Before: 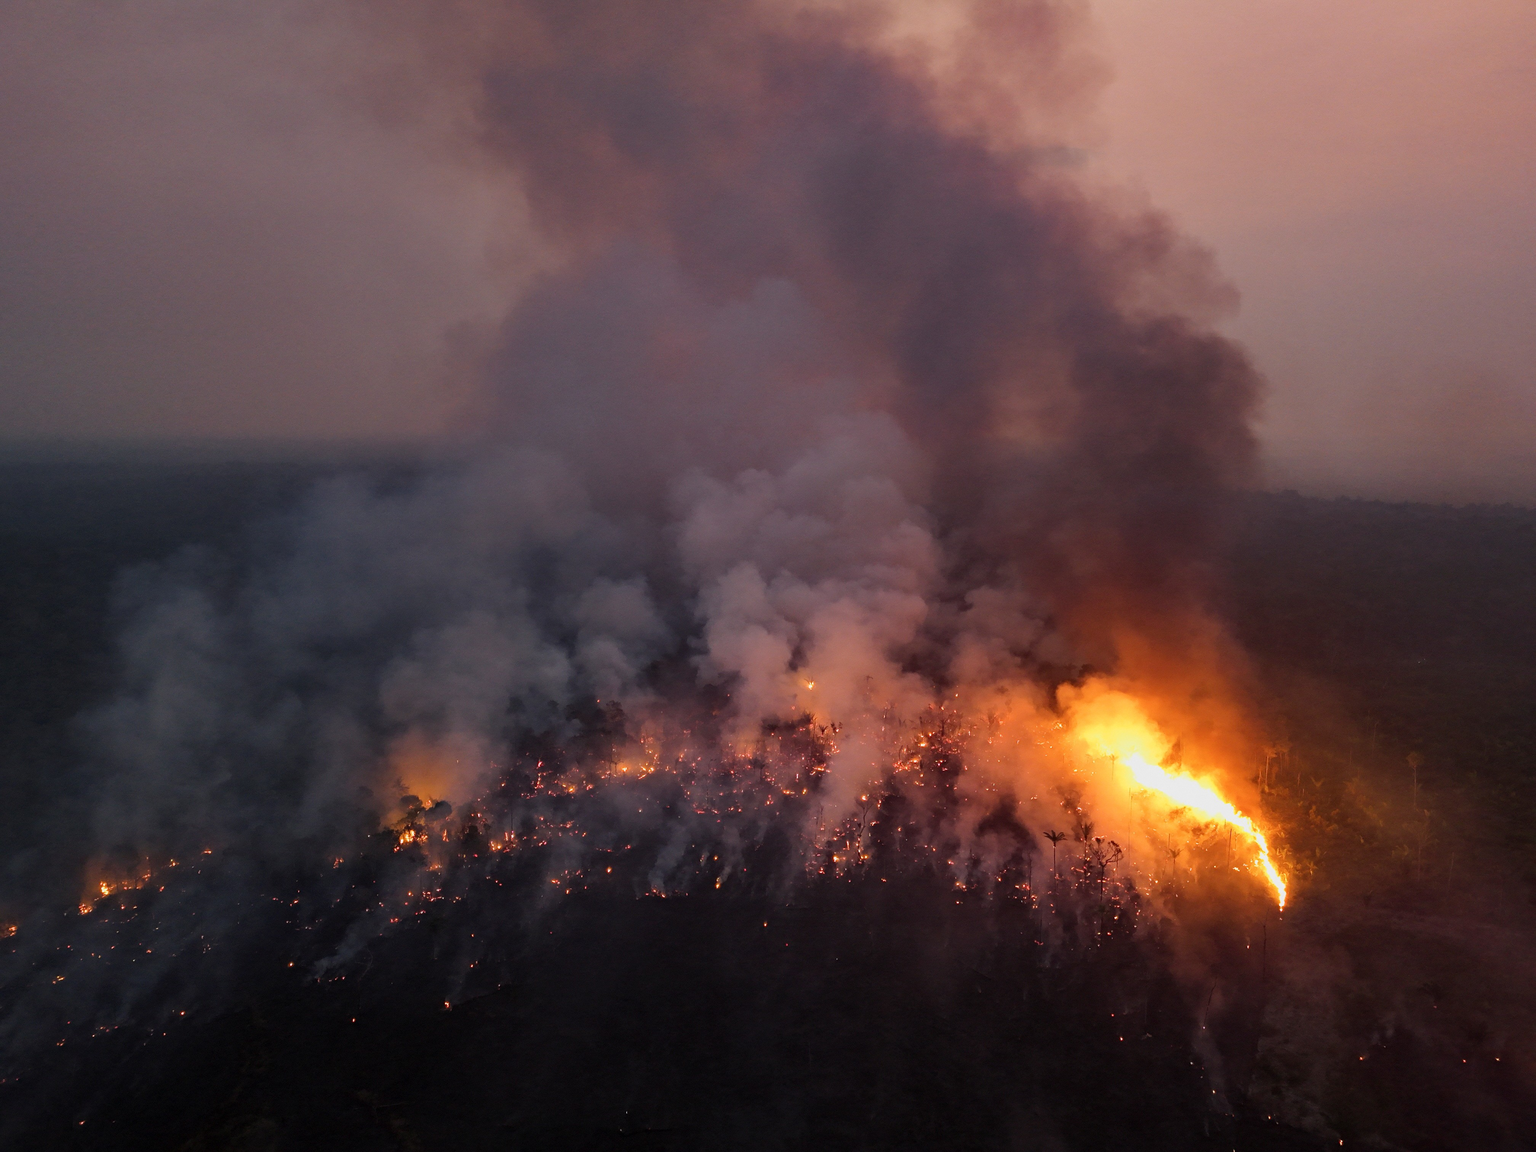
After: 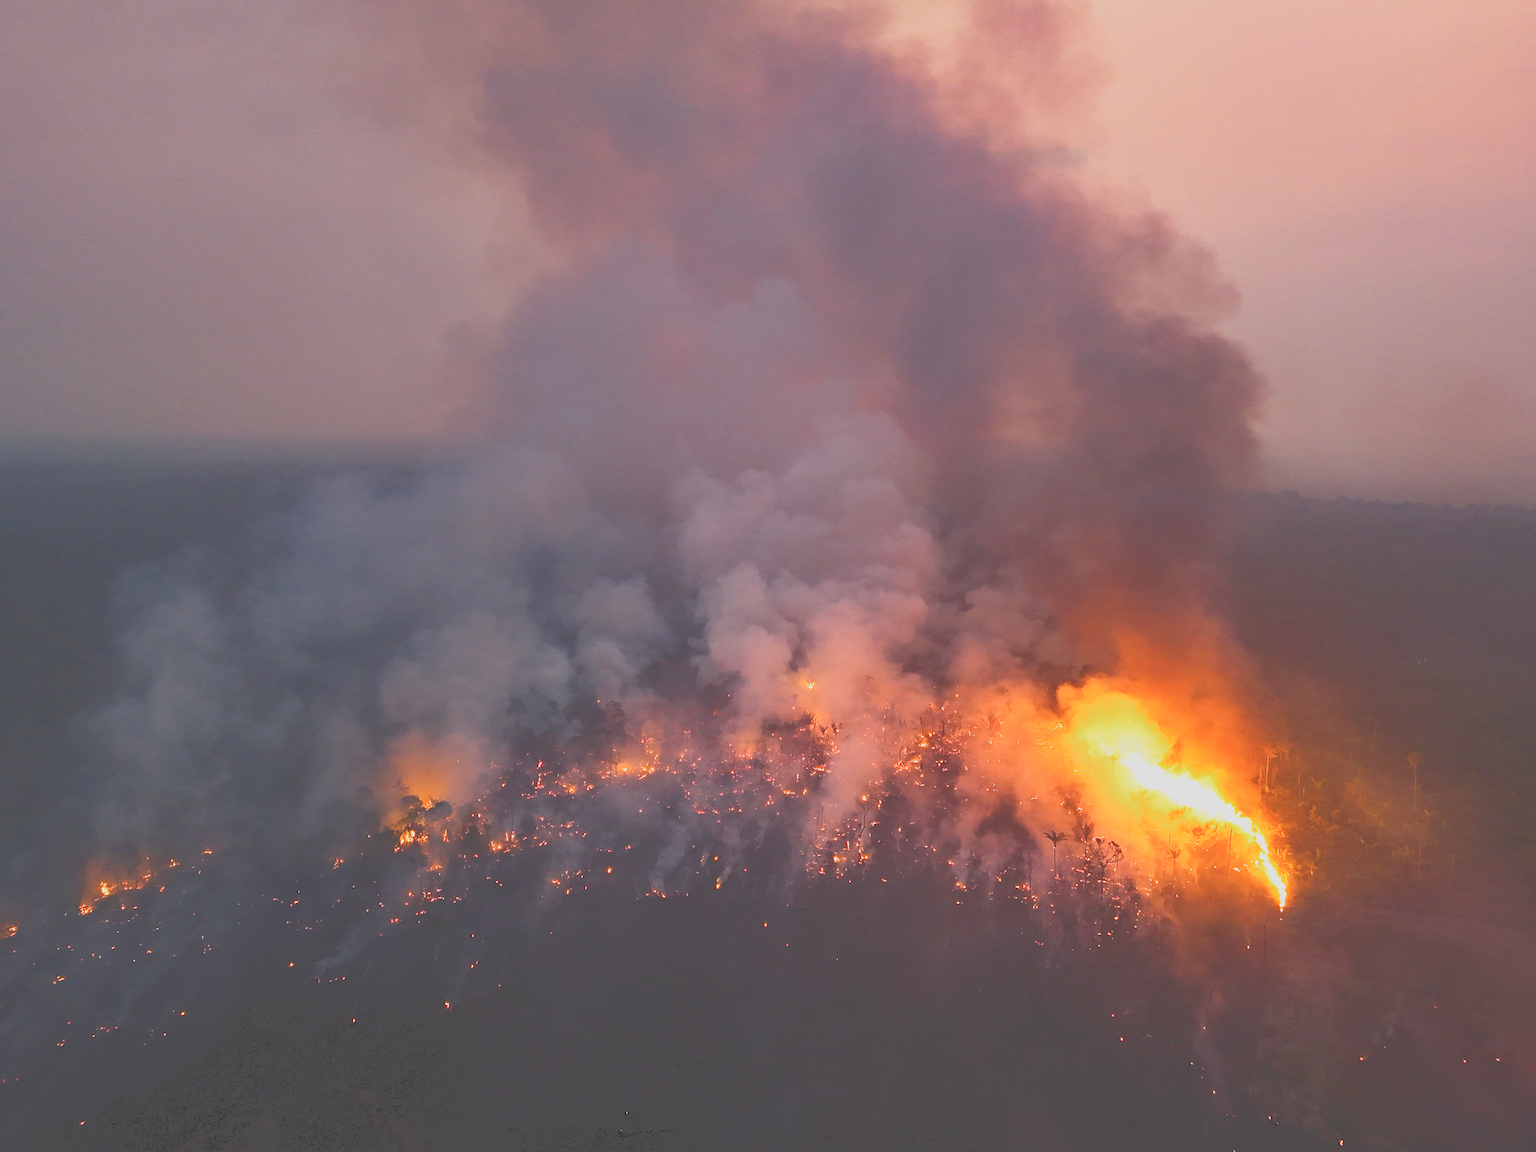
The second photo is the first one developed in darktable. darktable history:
base curve: curves: ch0 [(0, 0) (0.088, 0.125) (0.176, 0.251) (0.354, 0.501) (0.613, 0.749) (1, 0.877)], preserve colors none
sharpen: on, module defaults
tone curve: curves: ch0 [(0, 0) (0.003, 0.313) (0.011, 0.317) (0.025, 0.317) (0.044, 0.322) (0.069, 0.327) (0.1, 0.335) (0.136, 0.347) (0.177, 0.364) (0.224, 0.384) (0.277, 0.421) (0.335, 0.459) (0.399, 0.501) (0.468, 0.554) (0.543, 0.611) (0.623, 0.679) (0.709, 0.751) (0.801, 0.804) (0.898, 0.844) (1, 1)], color space Lab, independent channels, preserve colors none
